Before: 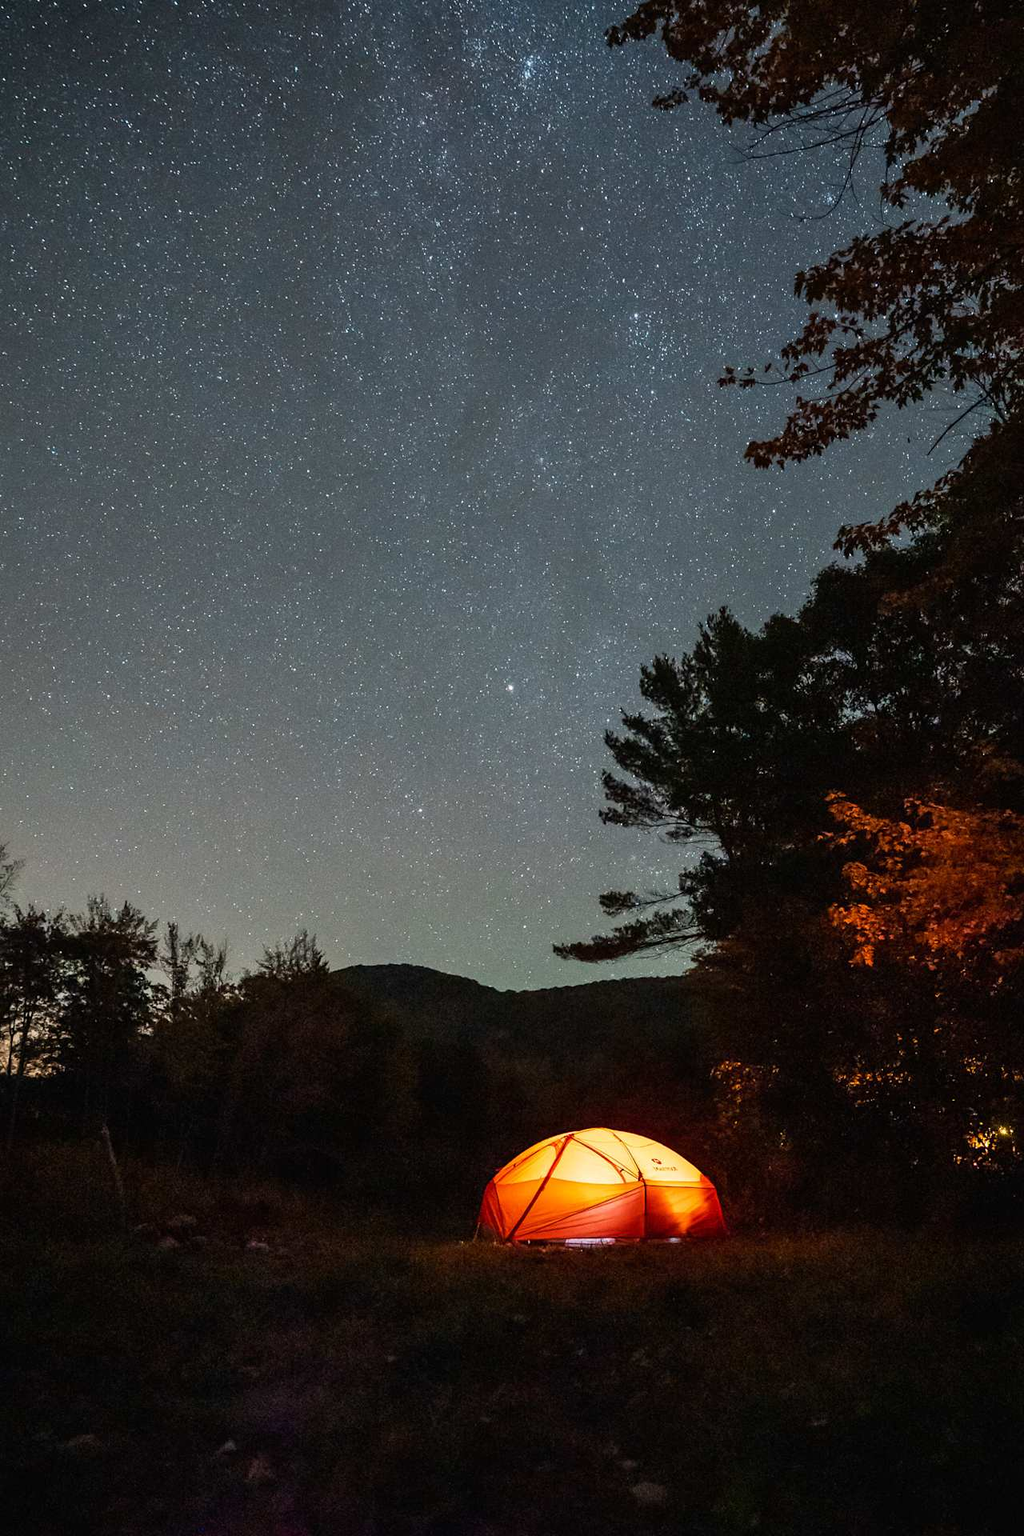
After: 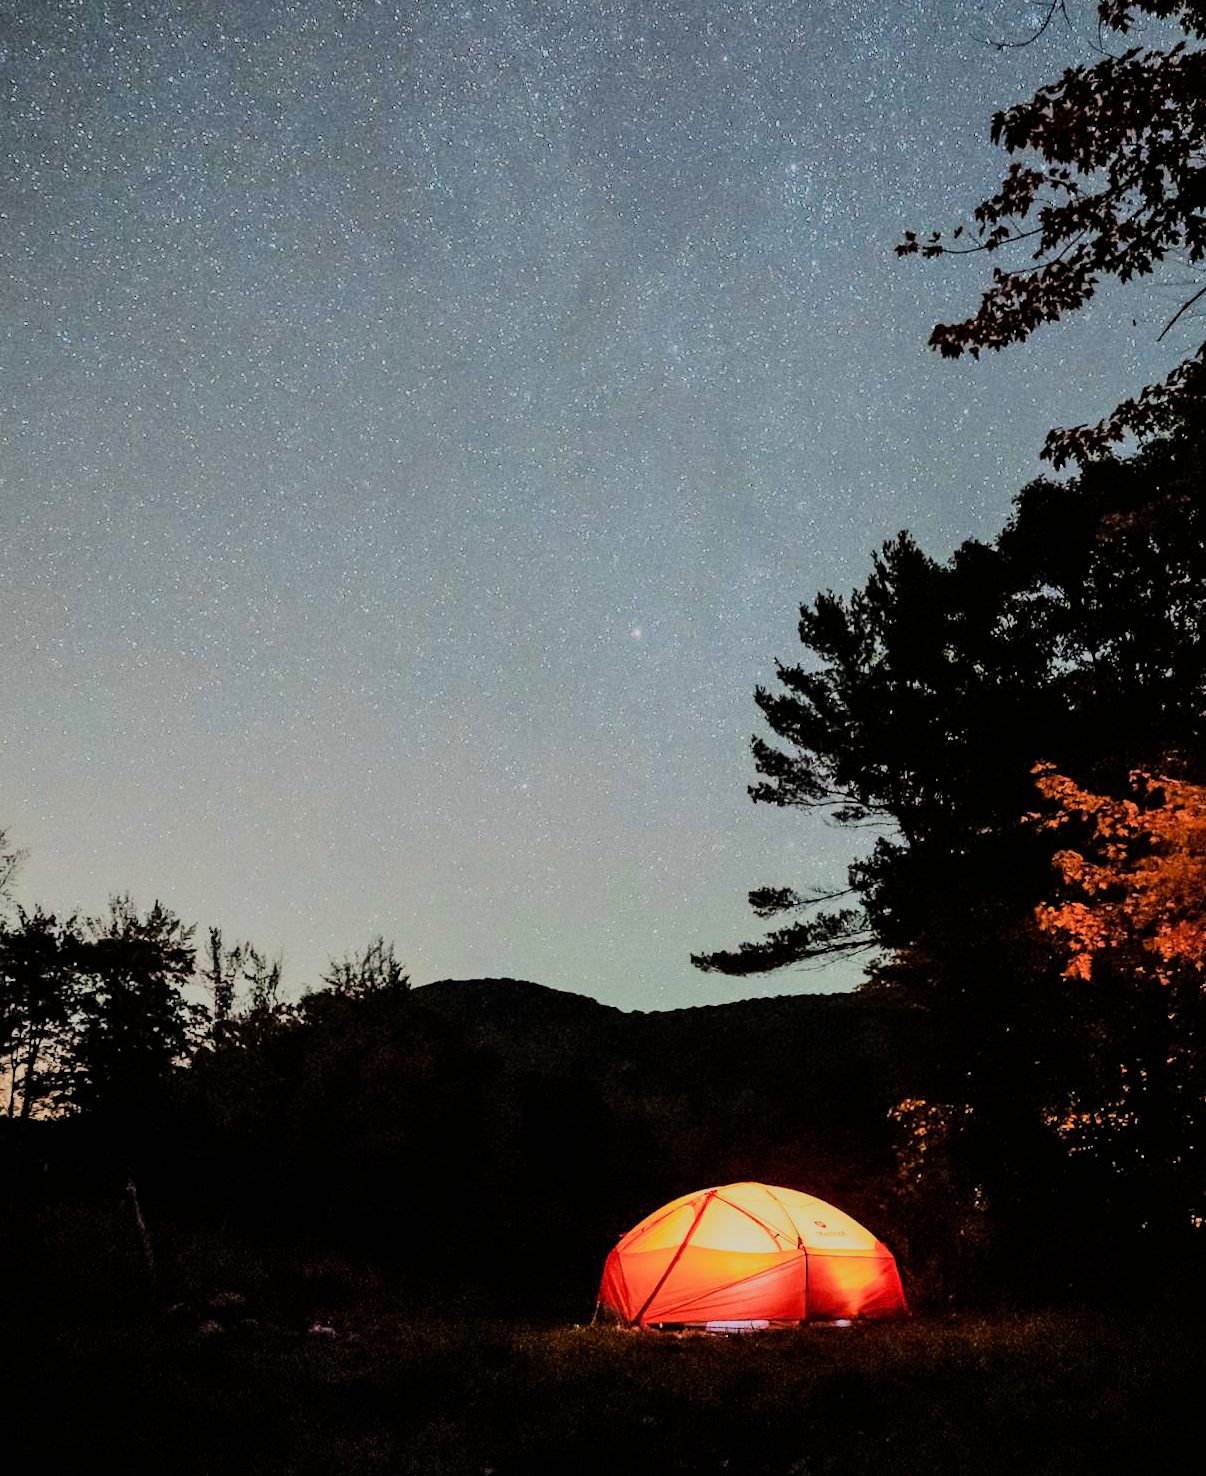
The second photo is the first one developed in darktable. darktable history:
crop and rotate: angle 0.079°, top 11.795%, right 5.528%, bottom 11.135%
filmic rgb: black relative exposure -8.49 EV, white relative exposure 5.55 EV, hardness 3.36, contrast 1.018
tone equalizer: -7 EV 0.147 EV, -6 EV 0.567 EV, -5 EV 1.17 EV, -4 EV 1.33 EV, -3 EV 1.13 EV, -2 EV 0.6 EV, -1 EV 0.147 EV, edges refinement/feathering 500, mask exposure compensation -1.57 EV, preserve details no
